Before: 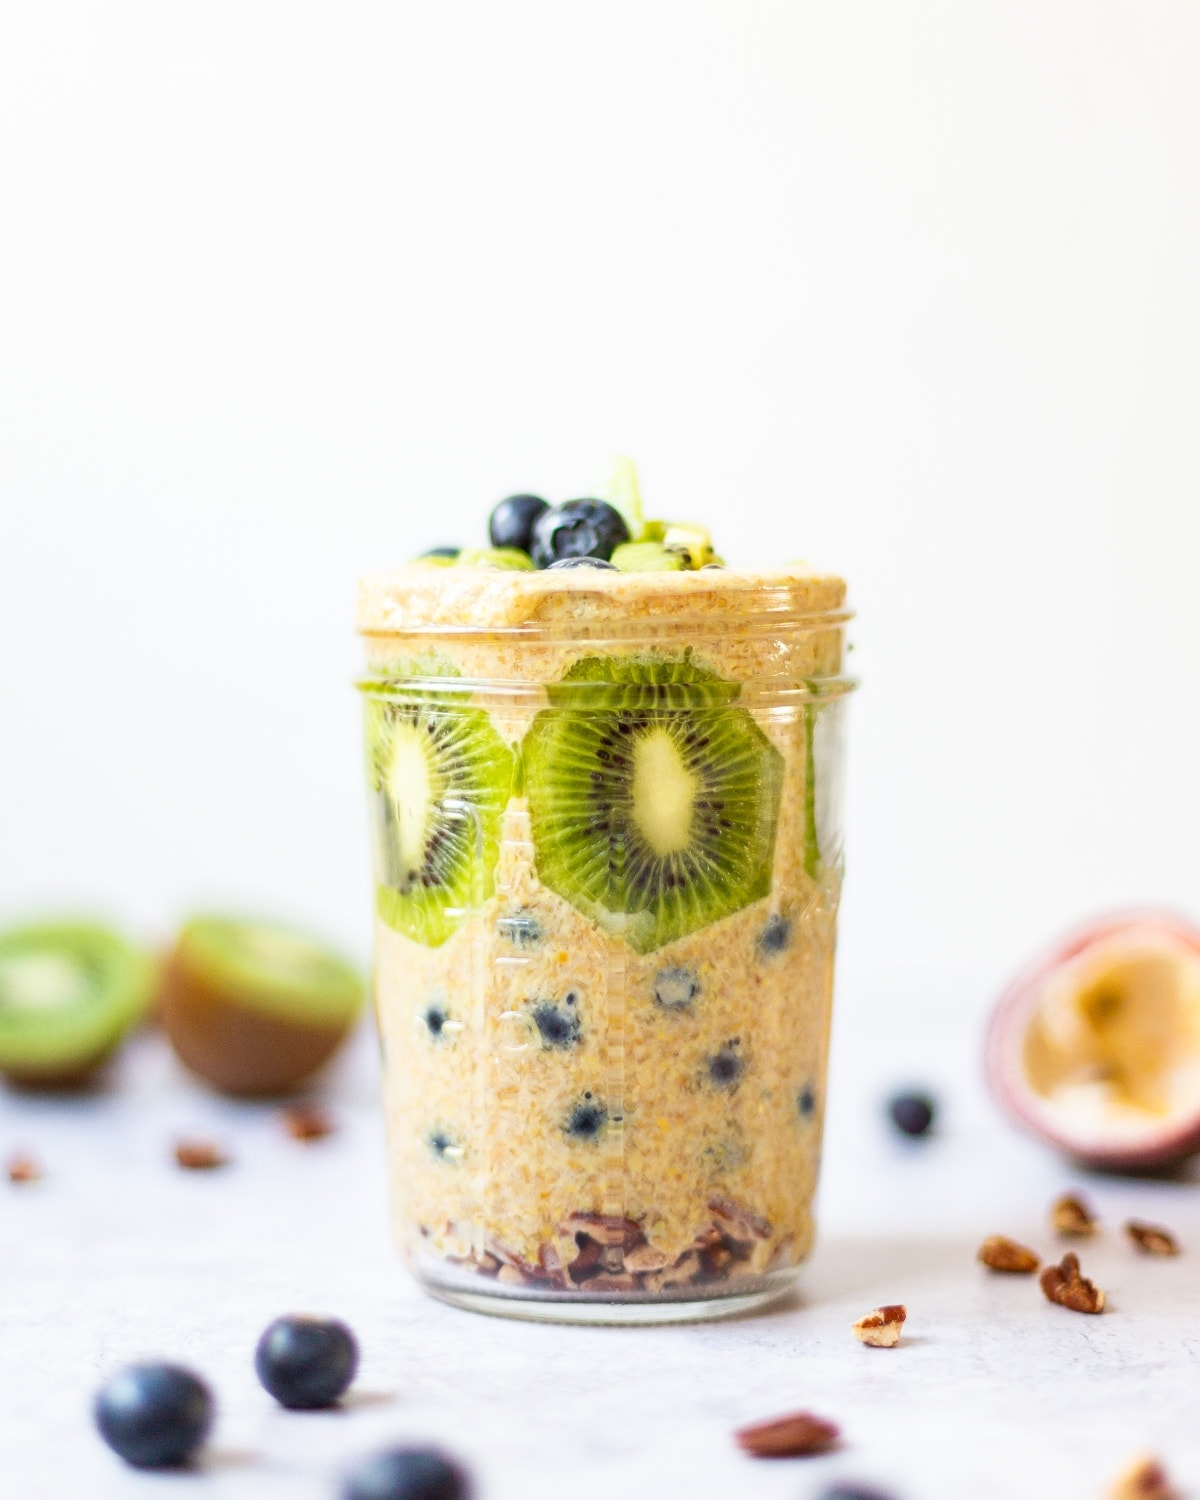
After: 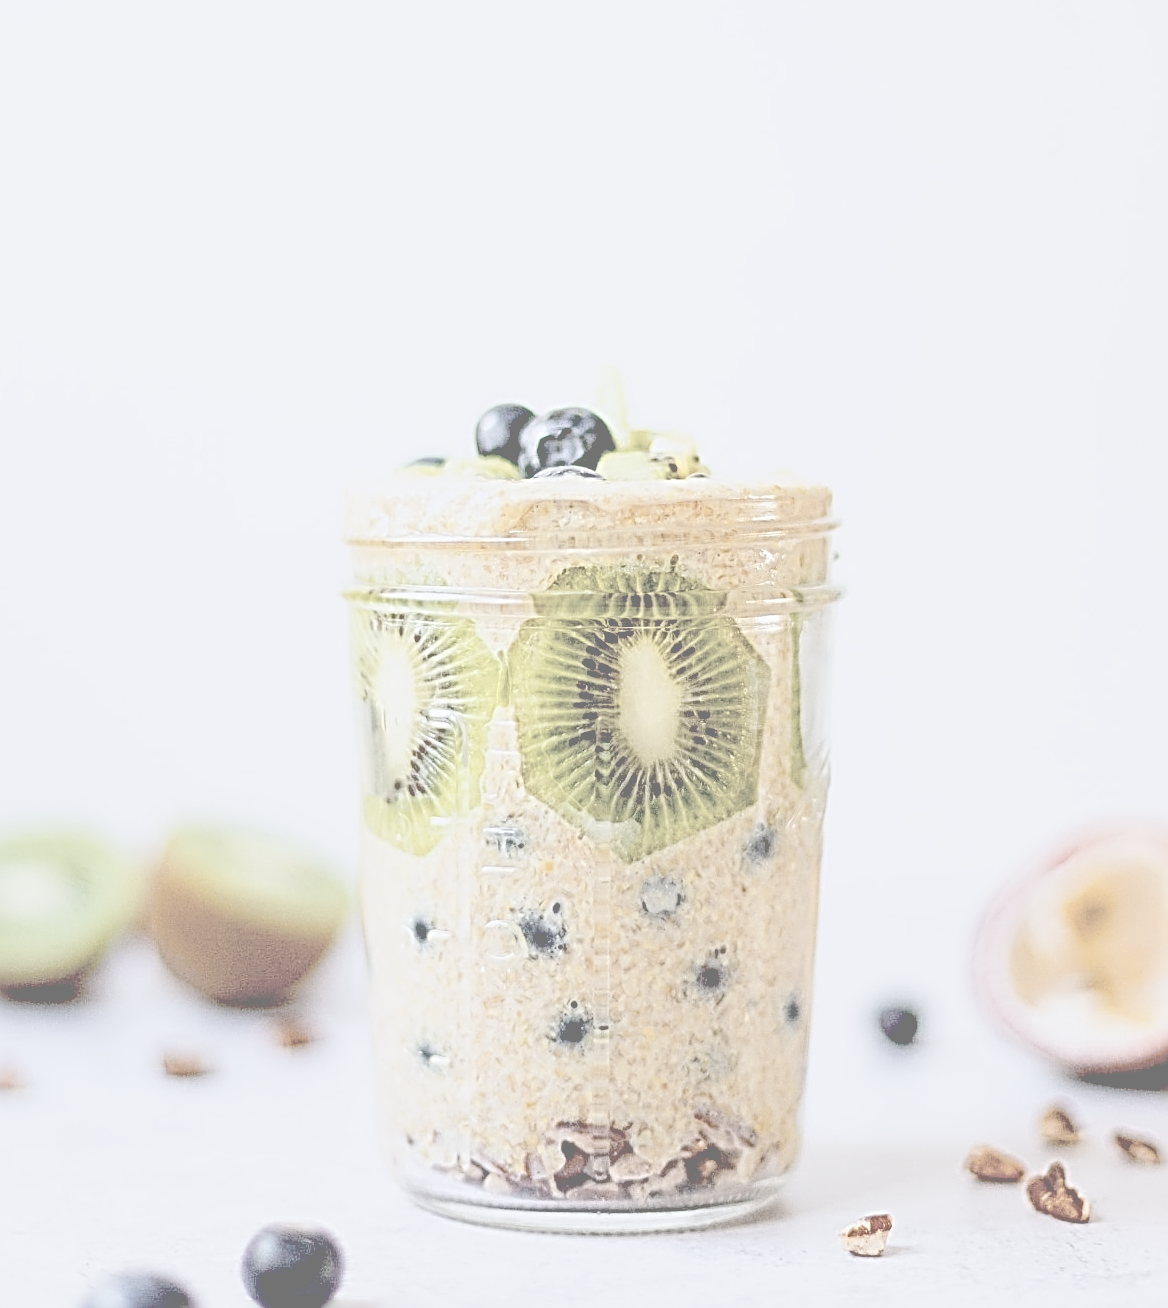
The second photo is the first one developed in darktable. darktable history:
crop: left 1.226%, top 6.095%, right 1.412%, bottom 6.682%
exposure: black level correction 0.054, exposure -0.036 EV, compensate highlight preservation false
contrast brightness saturation: contrast -0.326, brightness 0.735, saturation -0.764
tone equalizer: -8 EV -0.386 EV, -7 EV -0.418 EV, -6 EV -0.304 EV, -5 EV -0.253 EV, -3 EV 0.192 EV, -2 EV 0.312 EV, -1 EV 0.39 EV, +0 EV 0.432 EV, smoothing 1
color calibration: illuminant as shot in camera, x 0.358, y 0.373, temperature 4628.91 K
sharpen: radius 3.164, amount 1.744
